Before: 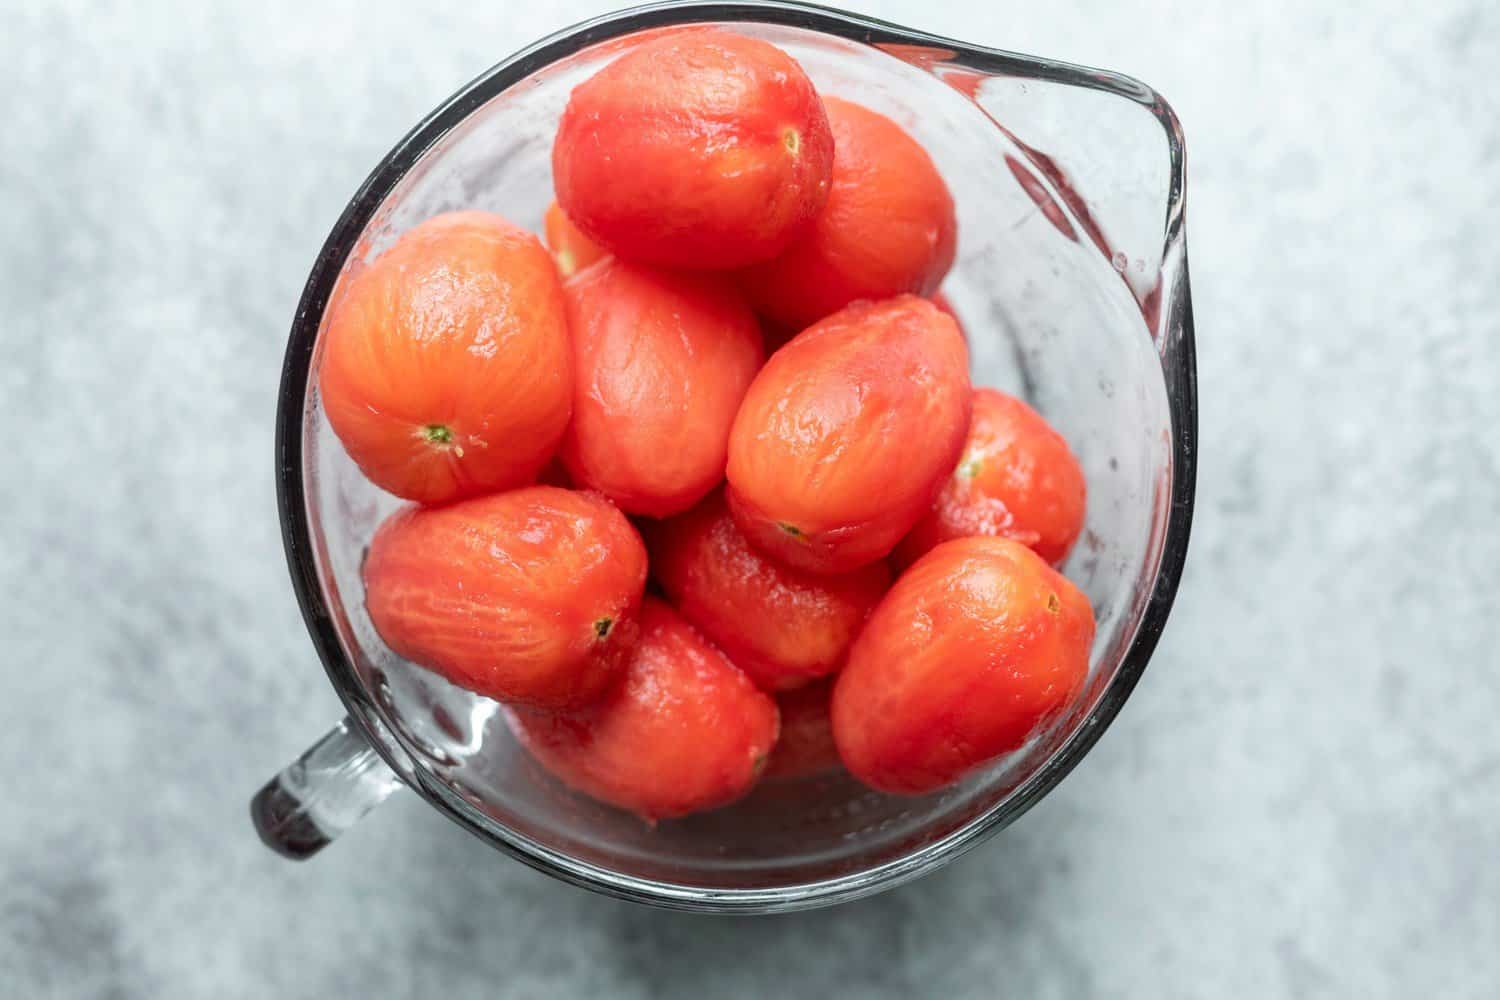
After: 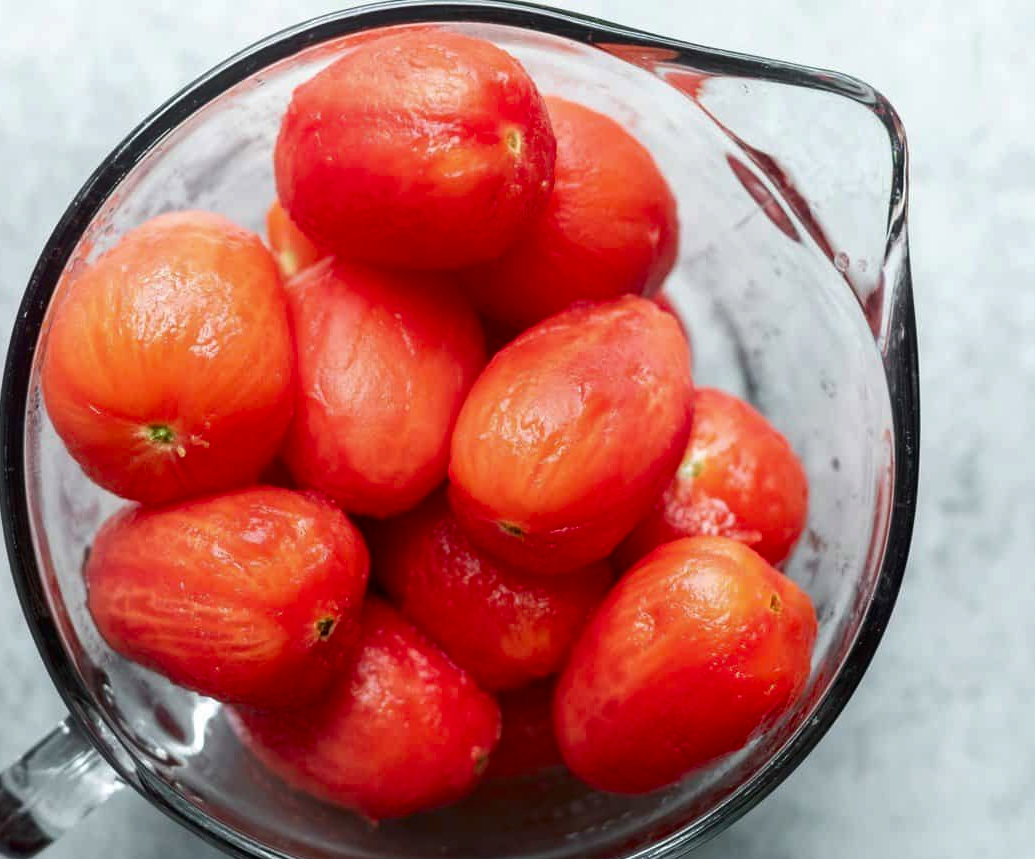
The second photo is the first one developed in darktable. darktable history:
contrast brightness saturation: contrast 0.067, brightness -0.135, saturation 0.109
crop: left 18.56%, right 12.419%, bottom 14.032%
